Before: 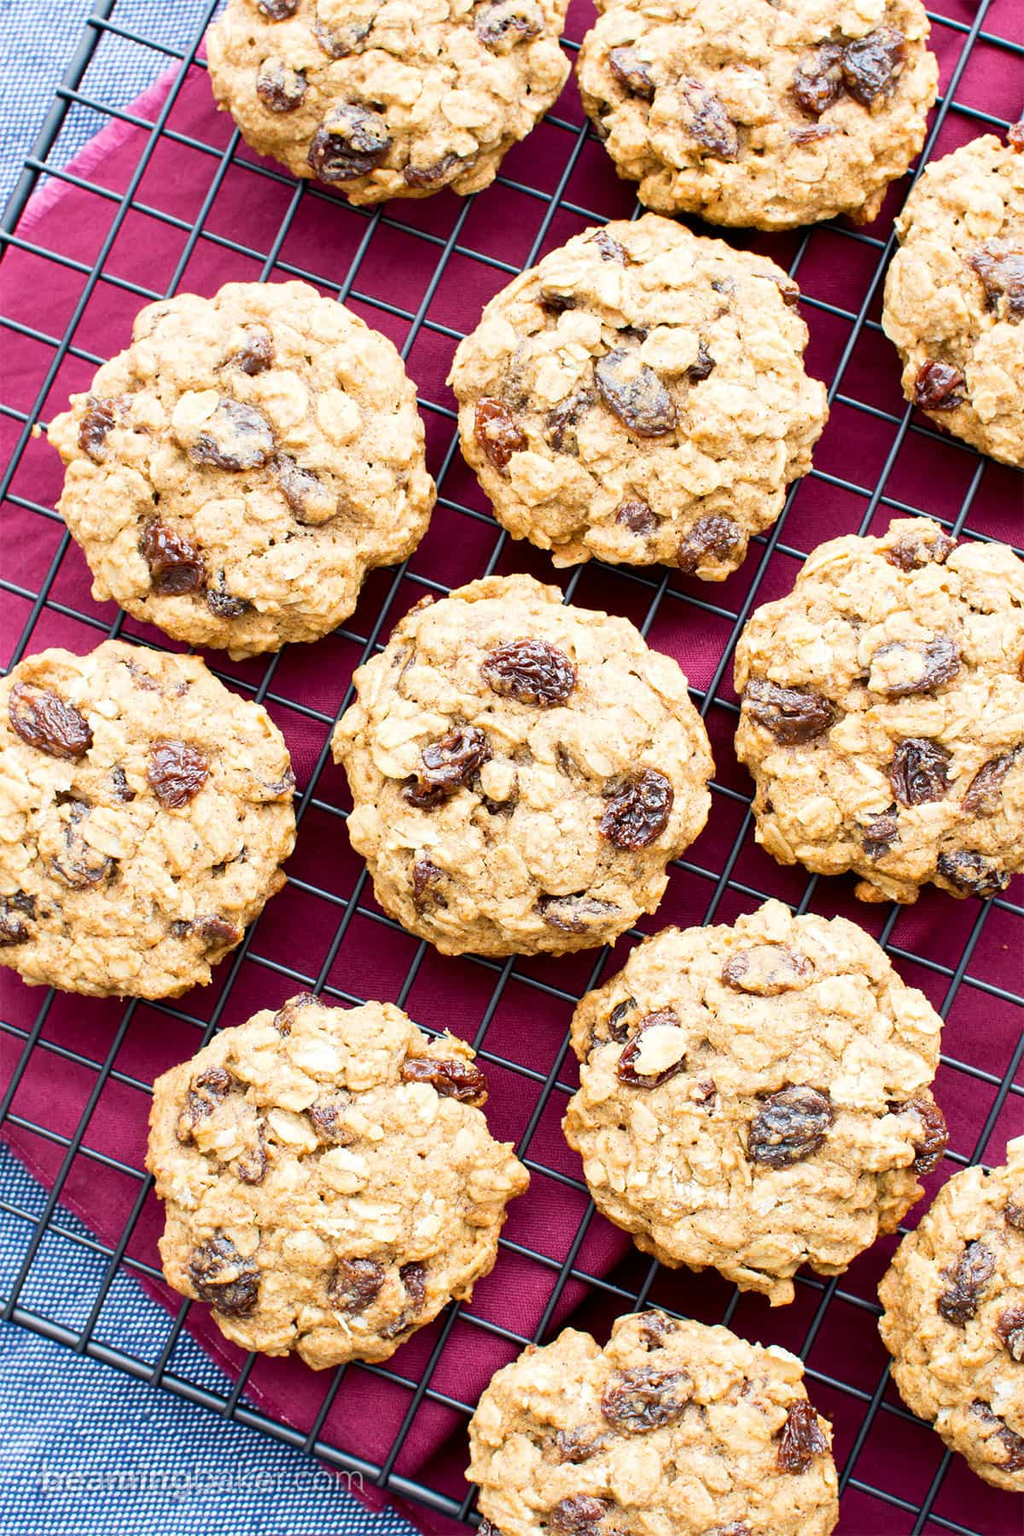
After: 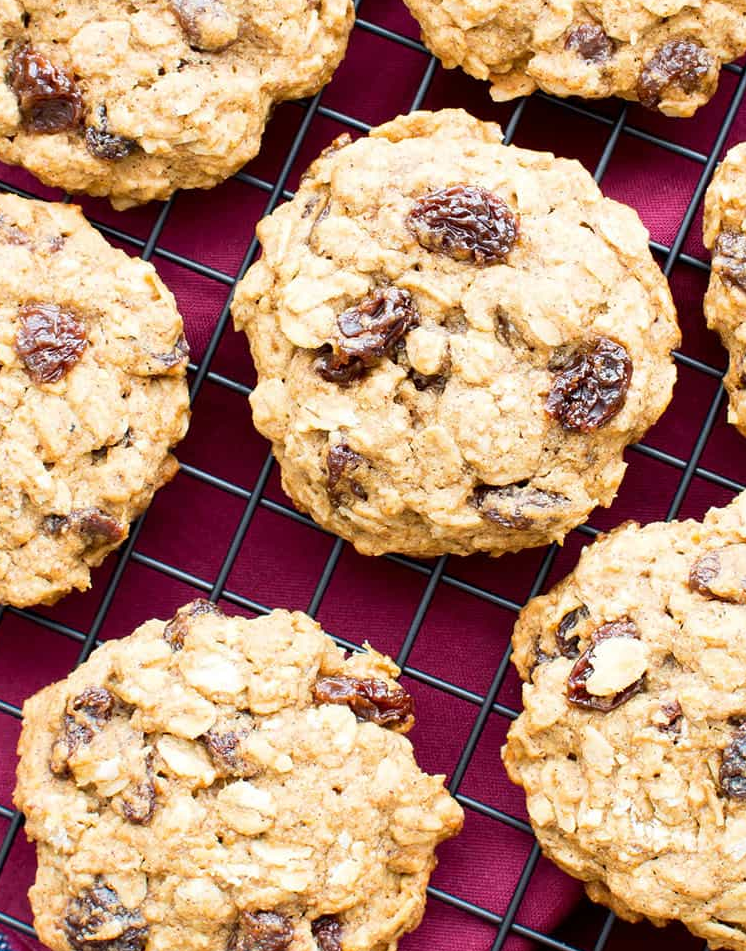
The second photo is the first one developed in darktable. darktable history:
crop: left 13.114%, top 31.334%, right 24.66%, bottom 15.778%
